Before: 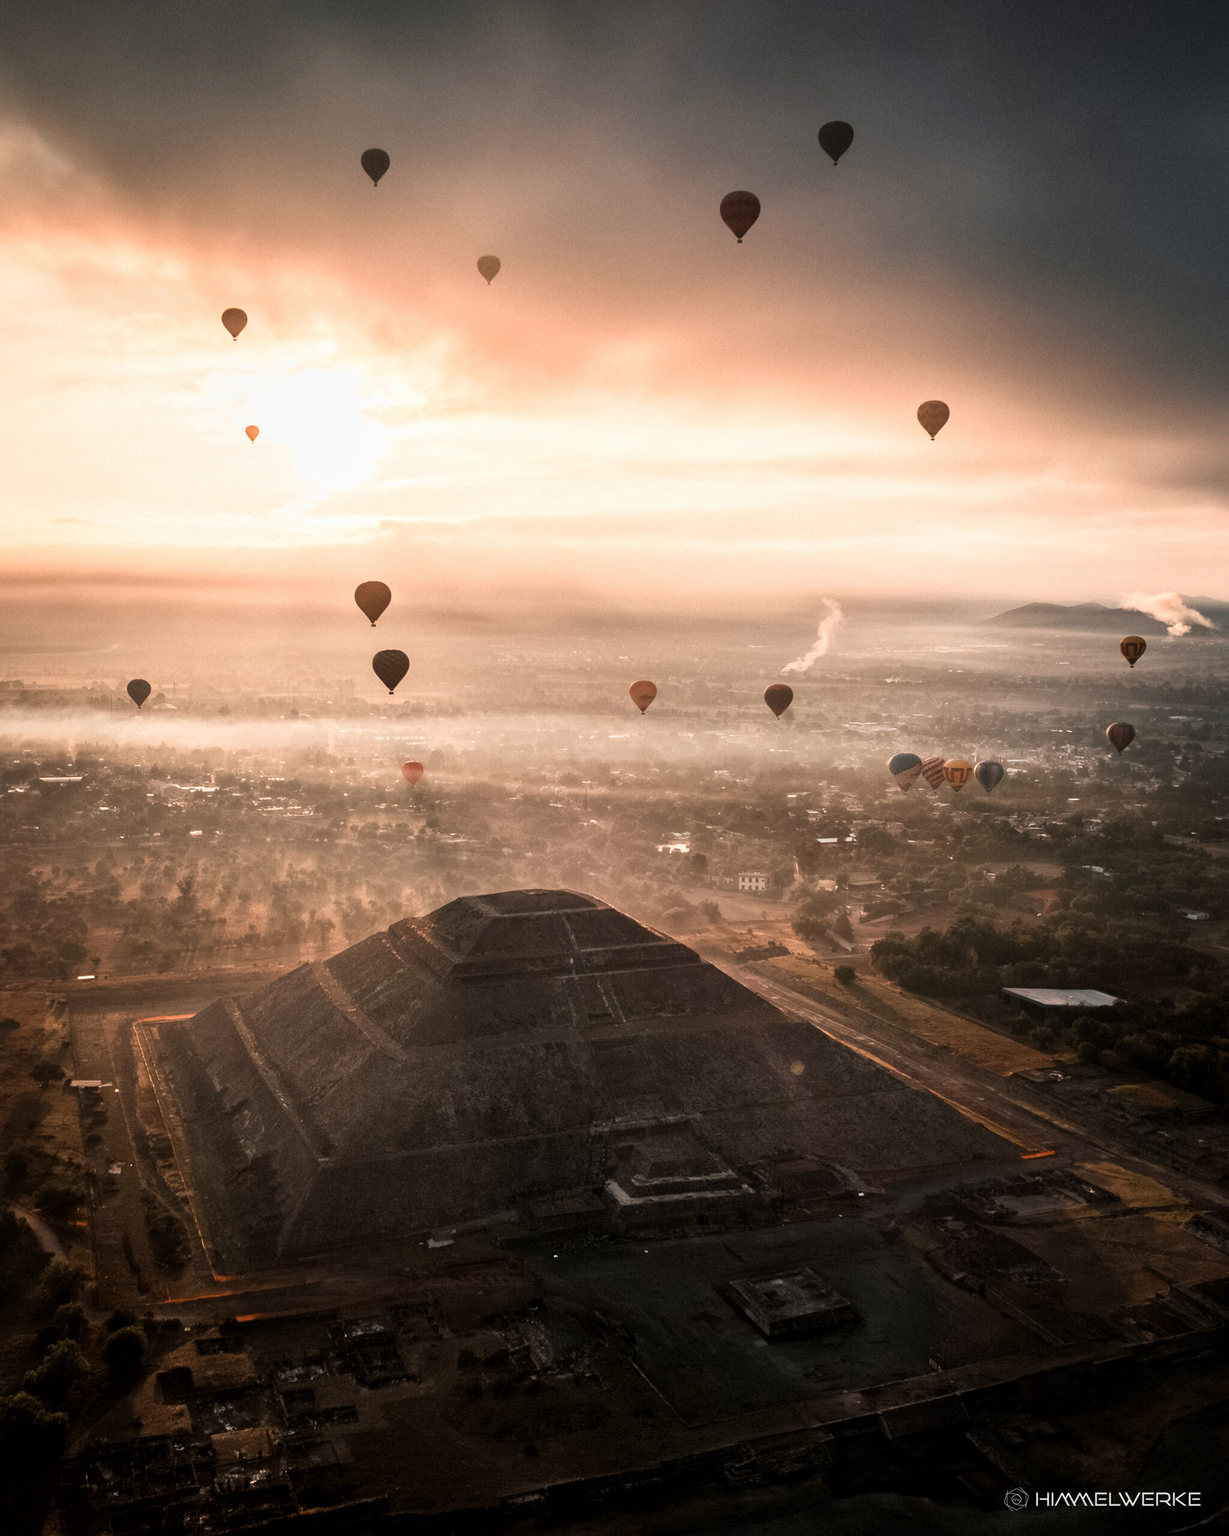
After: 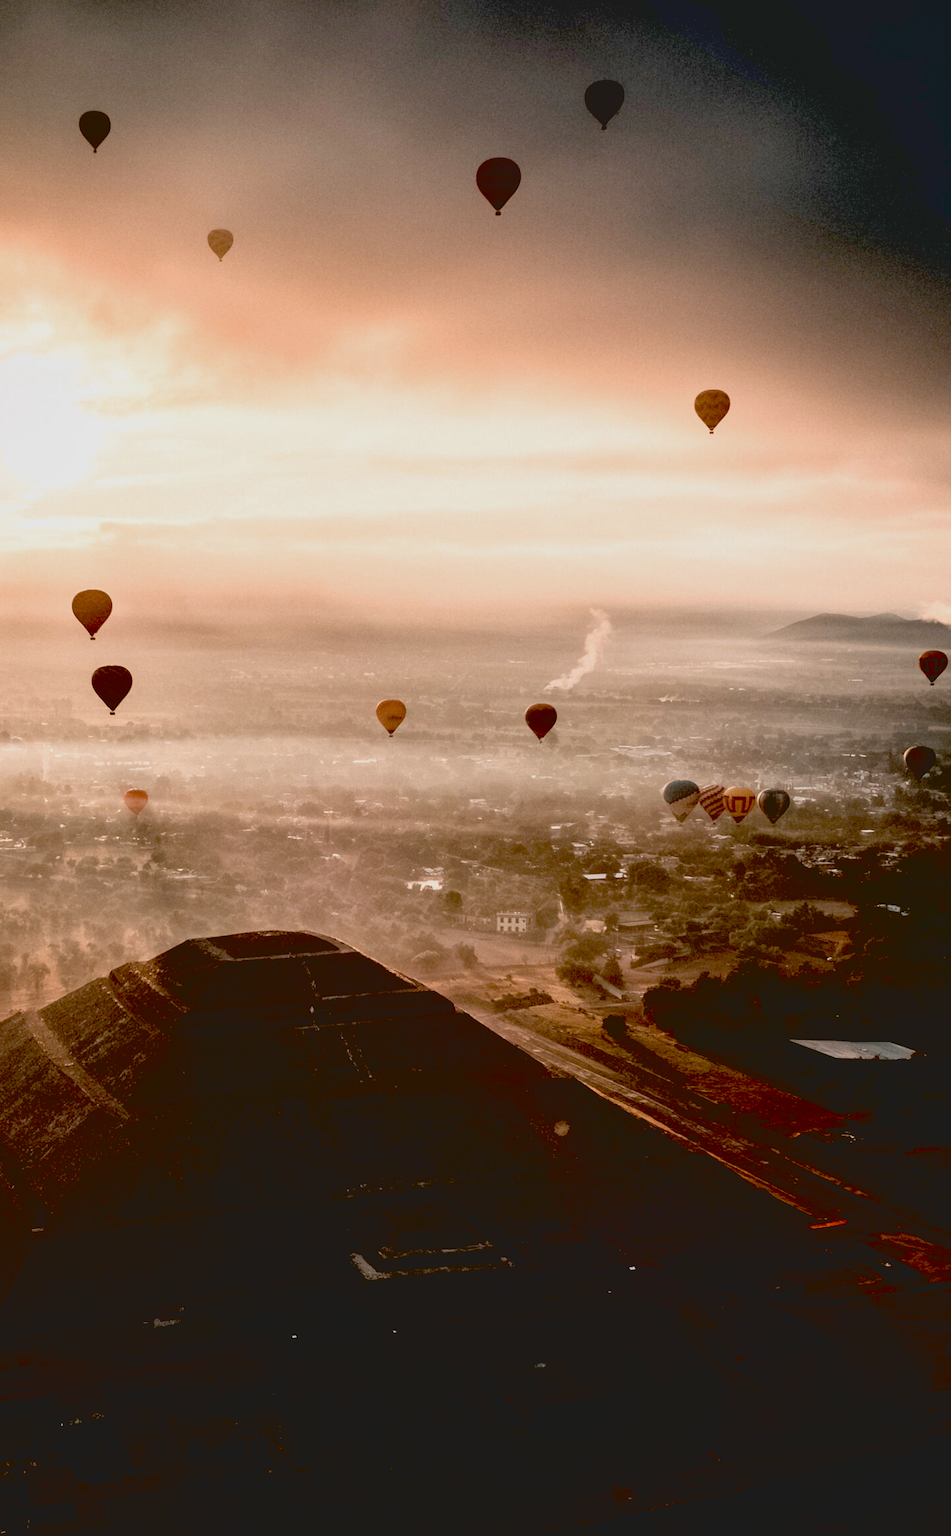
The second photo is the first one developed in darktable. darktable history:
exposure: black level correction 0.056, exposure -0.037 EV, compensate highlight preservation false
crop and rotate: left 23.61%, top 3.201%, right 6.397%, bottom 6.447%
contrast brightness saturation: contrast -0.158, brightness 0.045, saturation -0.127
